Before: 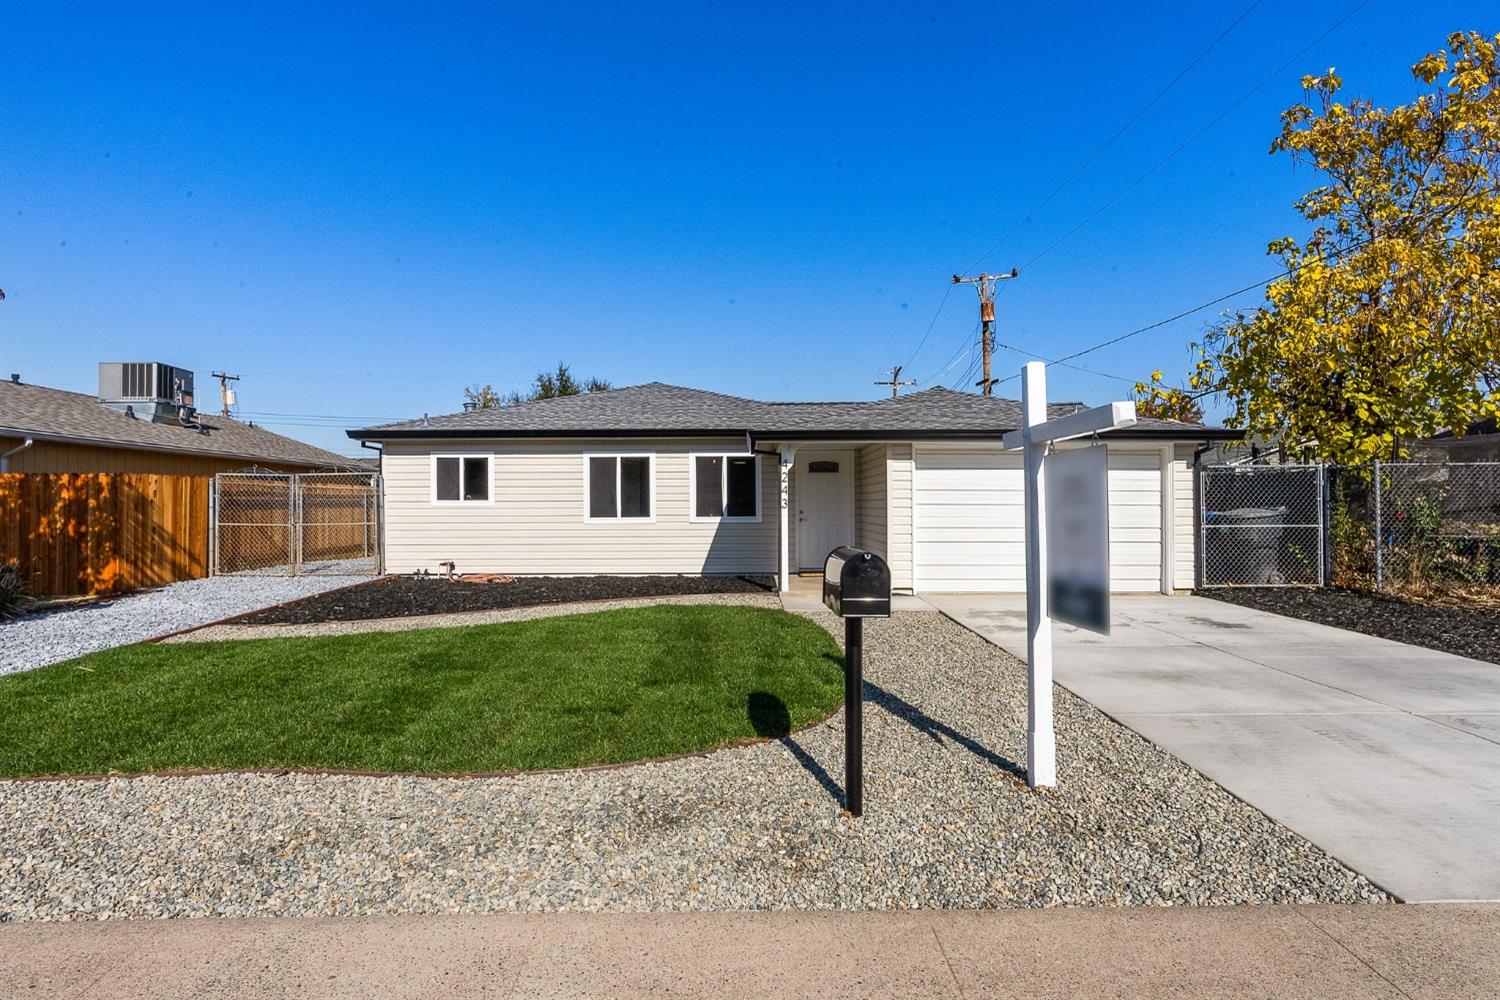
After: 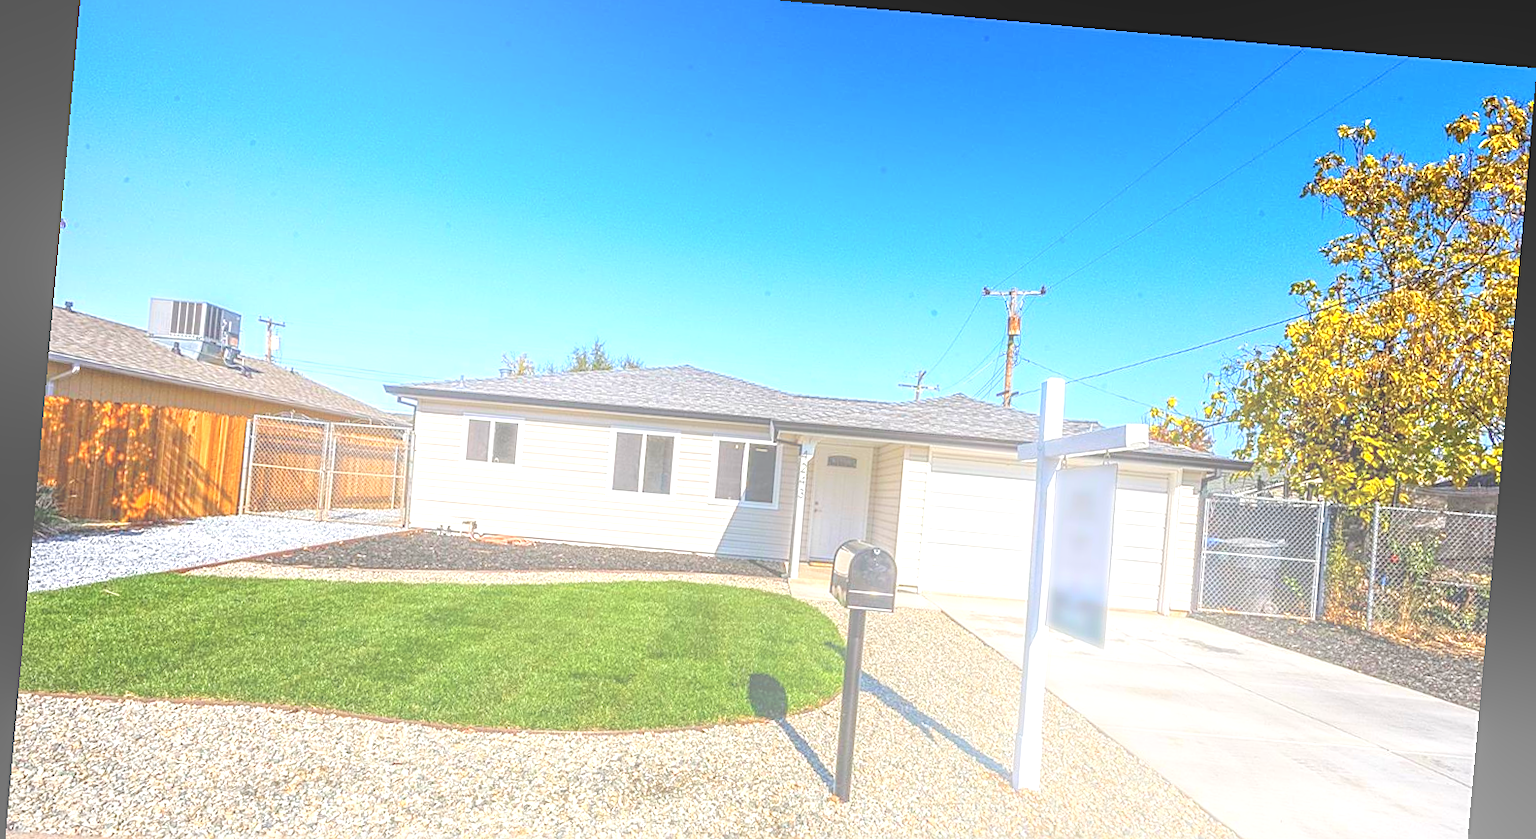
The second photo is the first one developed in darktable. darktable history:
bloom: size 40%
exposure: exposure 1 EV, compensate highlight preservation false
sharpen: on, module defaults
local contrast: on, module defaults
rotate and perspective: rotation 5.12°, automatic cropping off
crop: top 5.667%, bottom 17.637%
